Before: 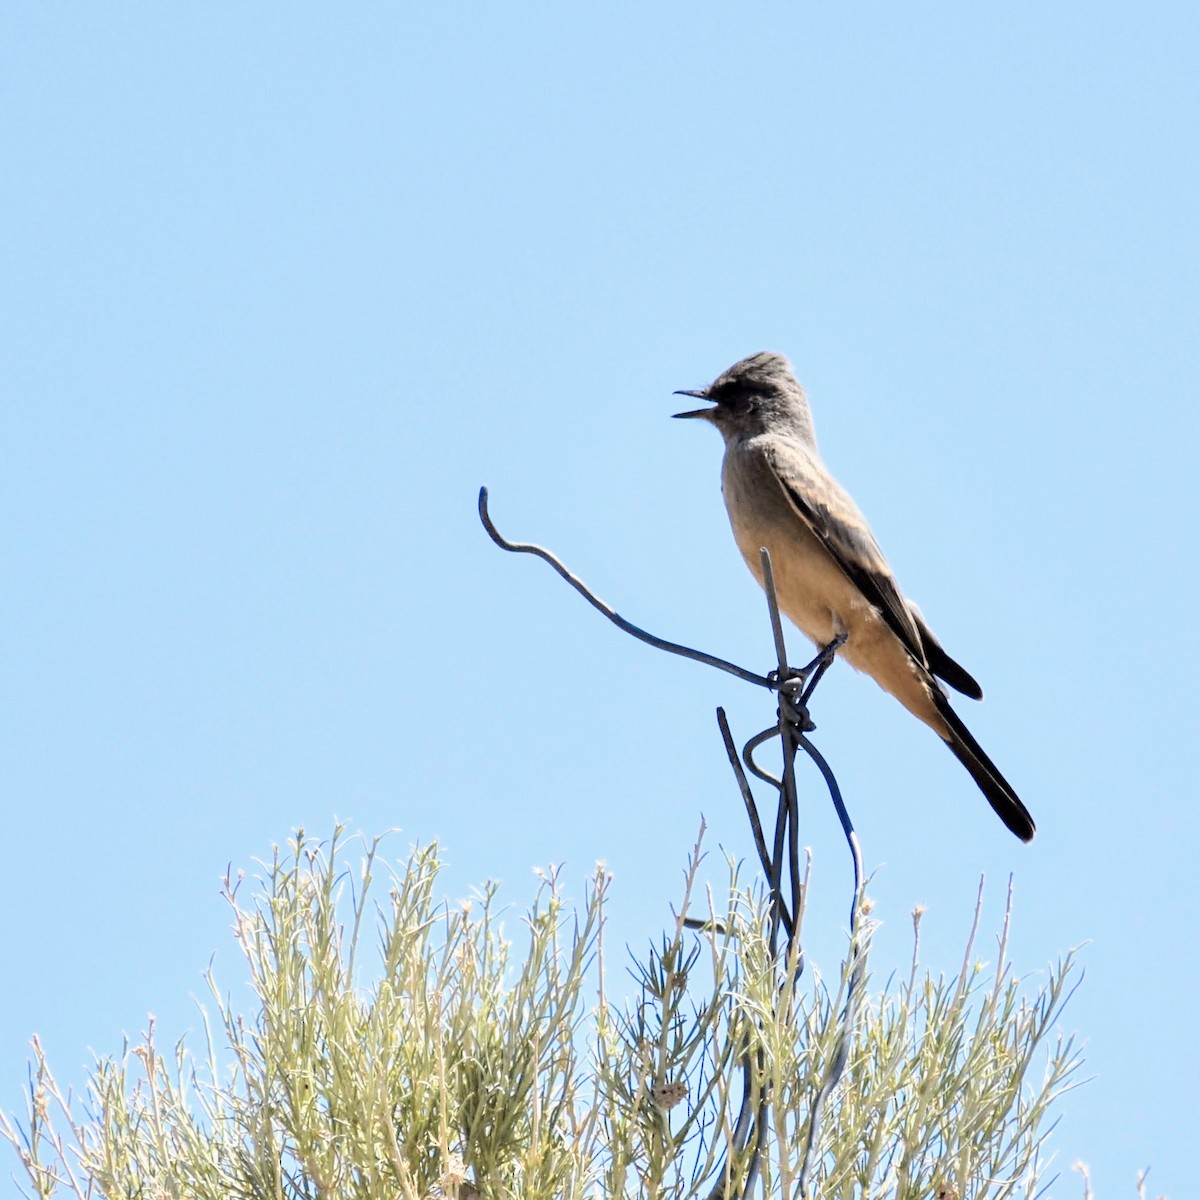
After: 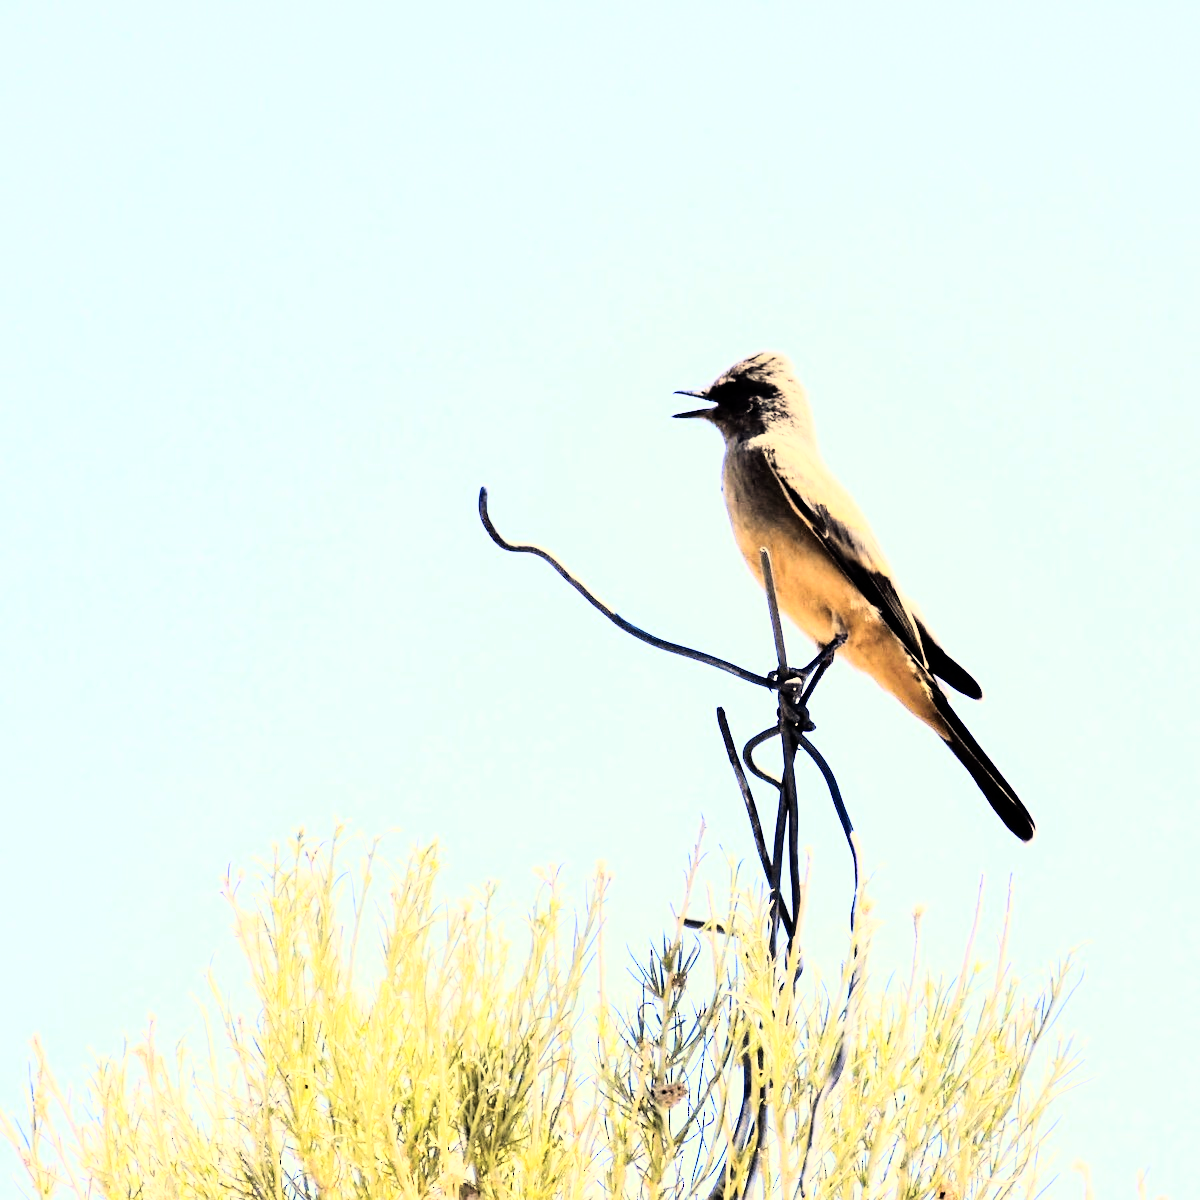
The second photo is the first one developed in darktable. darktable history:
rgb curve: curves: ch0 [(0, 0) (0.21, 0.15) (0.24, 0.21) (0.5, 0.75) (0.75, 0.96) (0.89, 0.99) (1, 1)]; ch1 [(0, 0.02) (0.21, 0.13) (0.25, 0.2) (0.5, 0.67) (0.75, 0.9) (0.89, 0.97) (1, 1)]; ch2 [(0, 0.02) (0.21, 0.13) (0.25, 0.2) (0.5, 0.67) (0.75, 0.9) (0.89, 0.97) (1, 1)], compensate middle gray true
color balance: gamma [0.9, 0.988, 0.975, 1.025], gain [1.05, 1, 1, 1]
color correction: highlights a* 2.72, highlights b* 22.8
